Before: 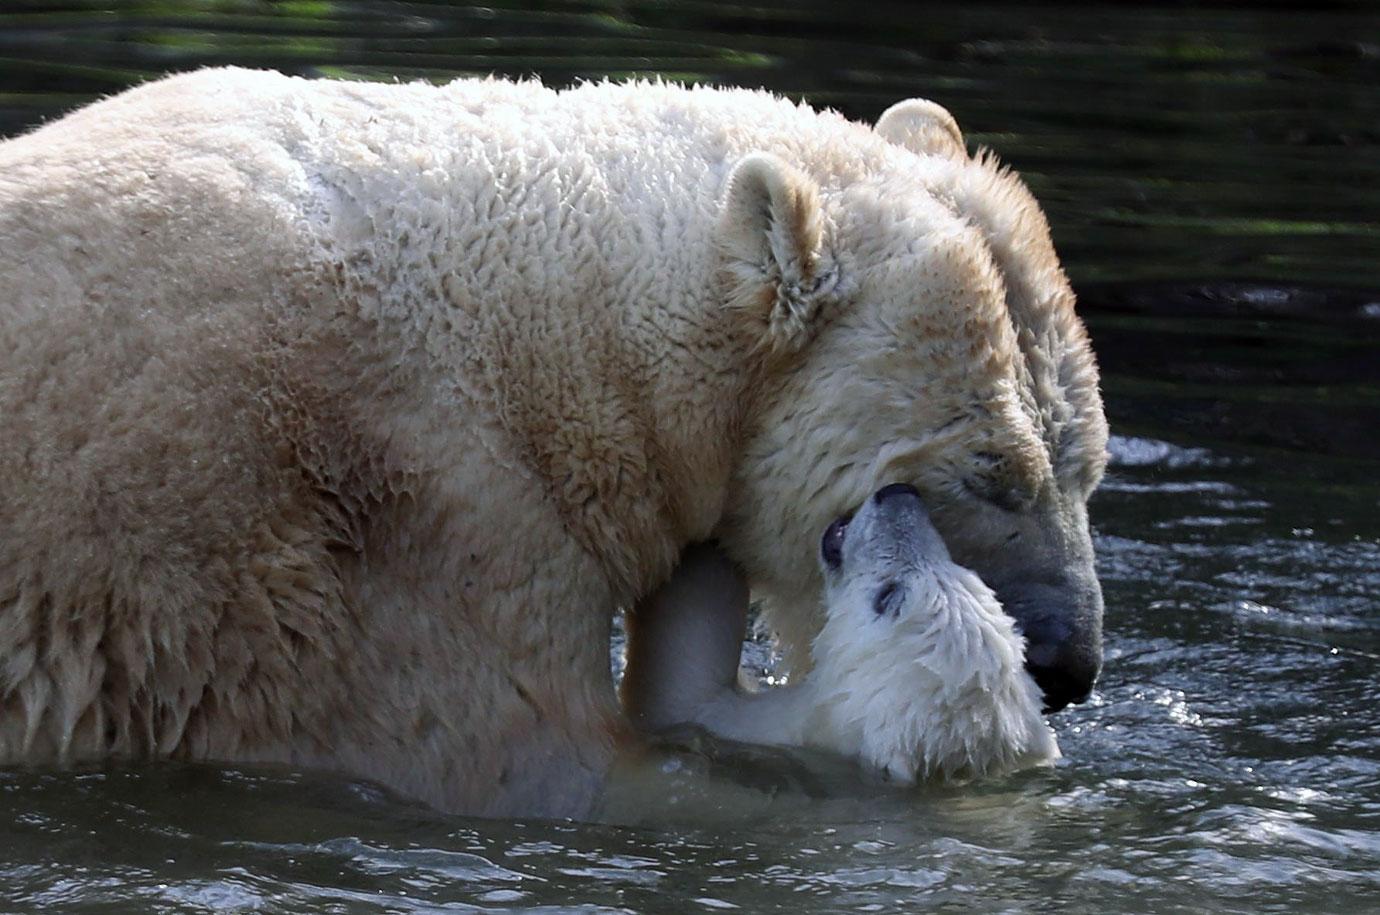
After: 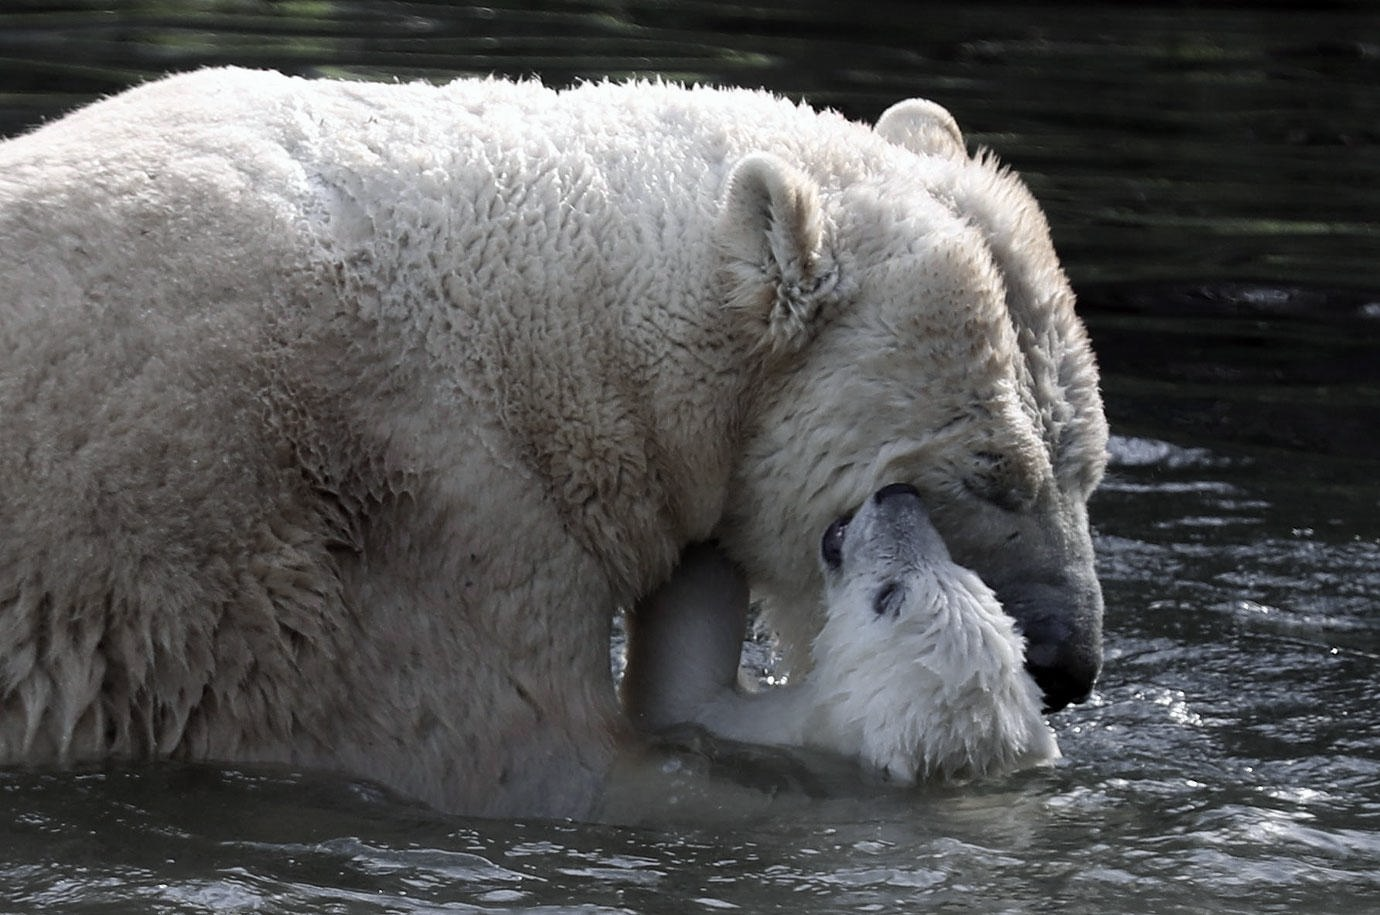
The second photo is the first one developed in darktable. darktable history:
color calibration: illuminant same as pipeline (D50), x 0.346, y 0.357, temperature 4989.57 K
color zones: curves: ch0 [(0, 0.6) (0.129, 0.585) (0.193, 0.596) (0.429, 0.5) (0.571, 0.5) (0.714, 0.5) (0.857, 0.5) (1, 0.6)]; ch1 [(0, 0.453) (0.112, 0.245) (0.213, 0.252) (0.429, 0.233) (0.571, 0.231) (0.683, 0.242) (0.857, 0.296) (1, 0.453)]
